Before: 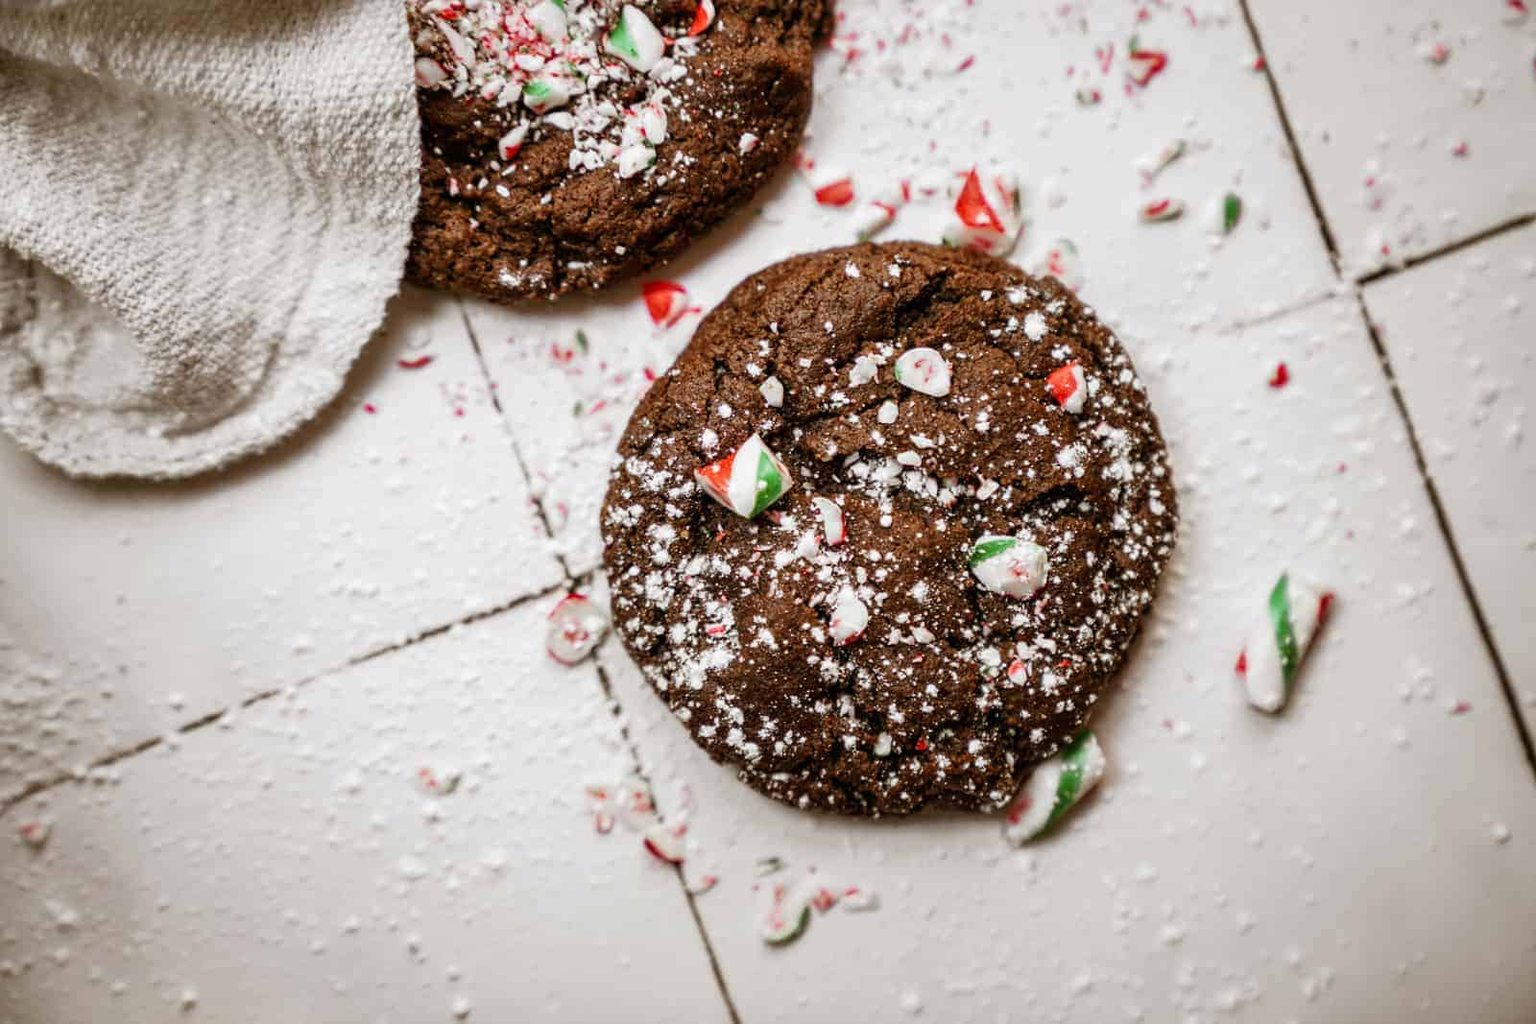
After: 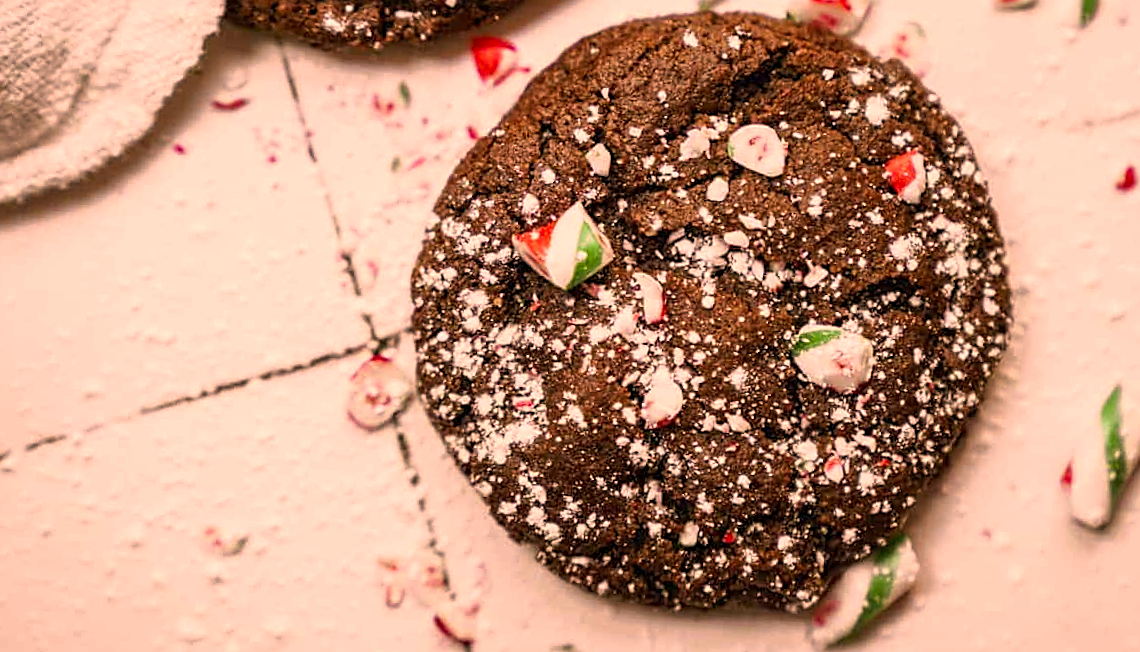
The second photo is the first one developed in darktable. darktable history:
base curve: curves: ch0 [(0, 0) (0.472, 0.508) (1, 1)], preserve colors none
tone curve: curves: ch0 [(0, 0) (0.003, 0.005) (0.011, 0.019) (0.025, 0.04) (0.044, 0.064) (0.069, 0.095) (0.1, 0.129) (0.136, 0.169) (0.177, 0.207) (0.224, 0.247) (0.277, 0.298) (0.335, 0.354) (0.399, 0.416) (0.468, 0.478) (0.543, 0.553) (0.623, 0.634) (0.709, 0.709) (0.801, 0.817) (0.898, 0.912) (1, 1)], preserve colors none
crop and rotate: angle -3.87°, left 9.773%, top 20.72%, right 11.923%, bottom 12.04%
sharpen: on, module defaults
color correction: highlights a* 22.25, highlights b* 22.16
